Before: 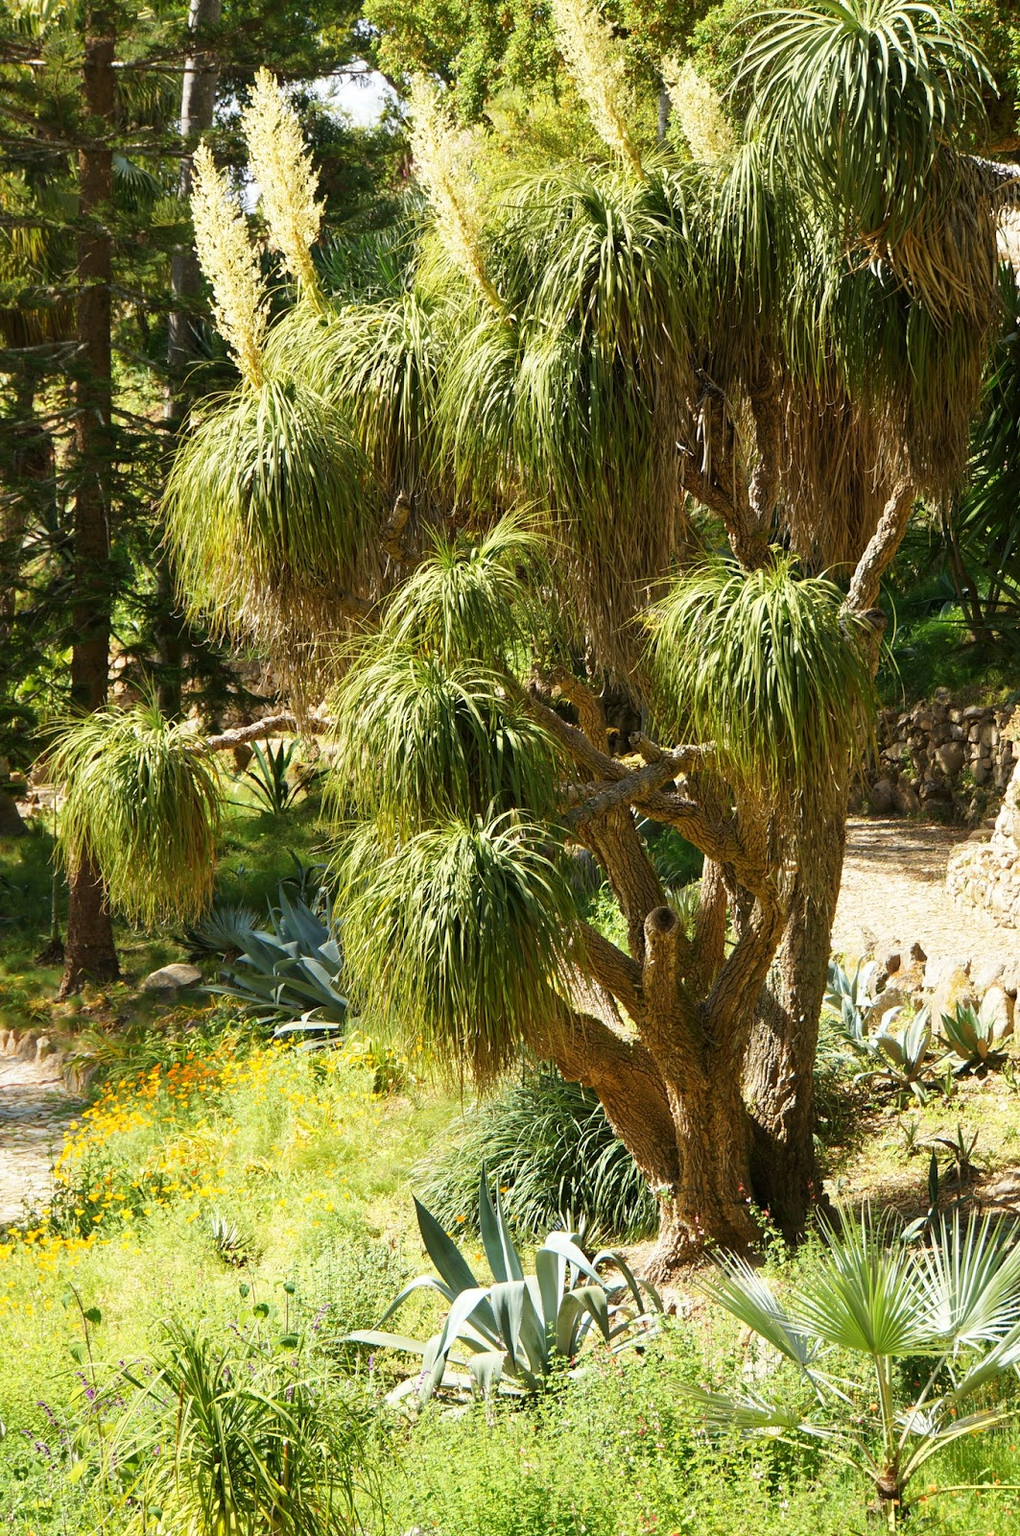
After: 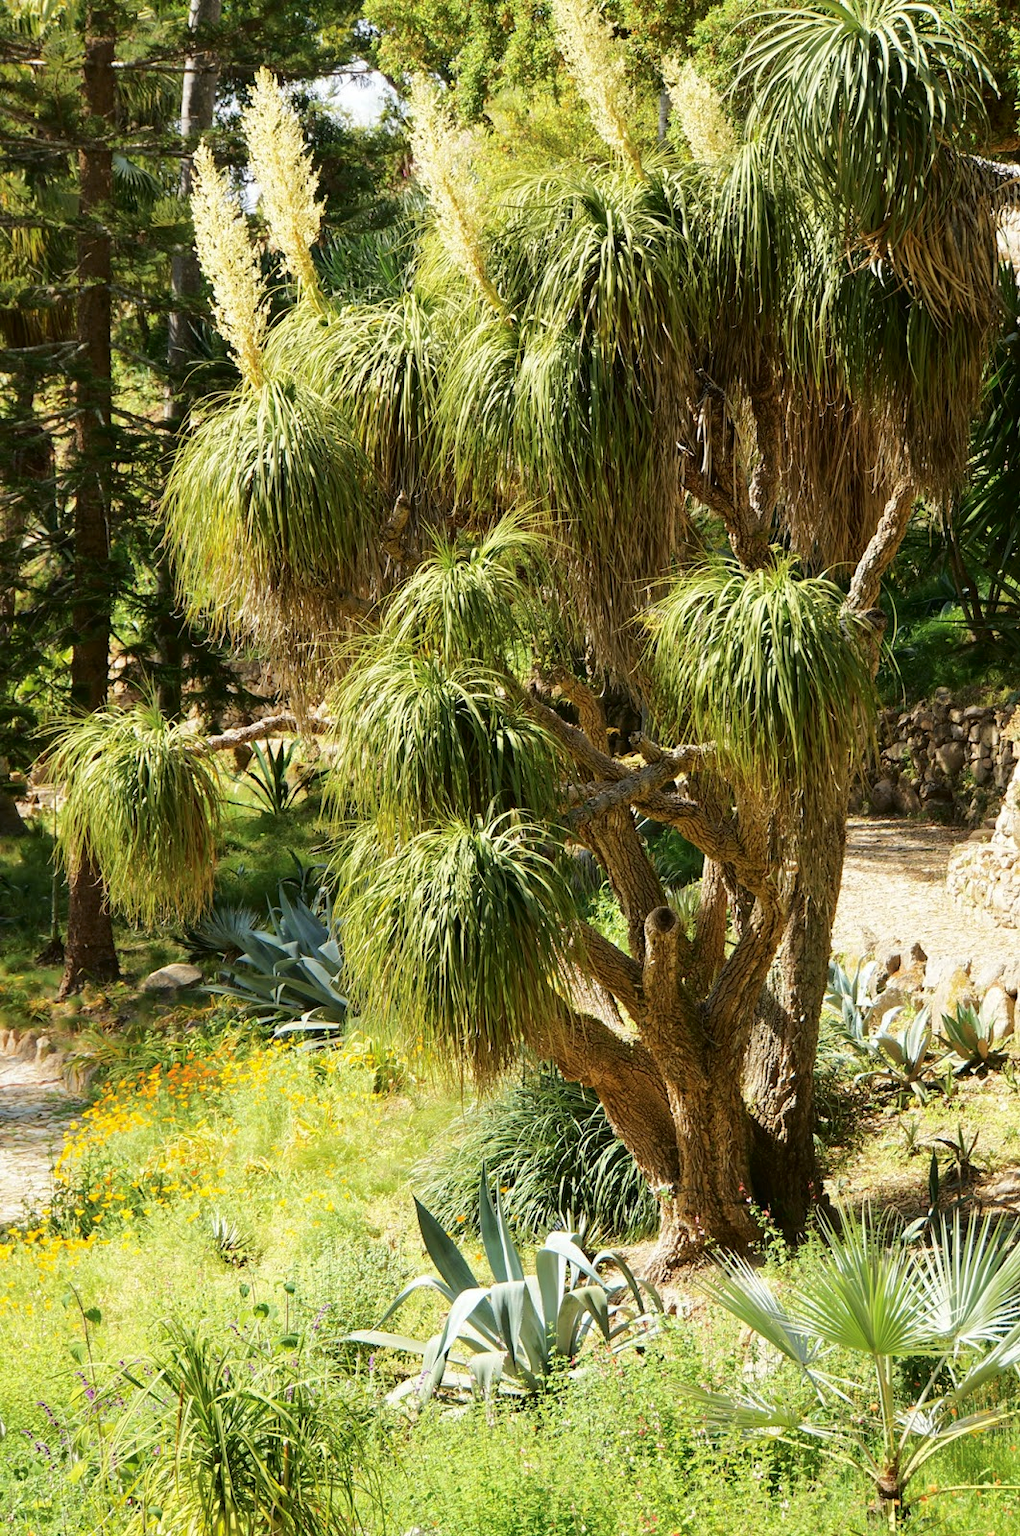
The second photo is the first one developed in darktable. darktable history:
tone curve: curves: ch0 [(0, 0) (0.003, 0.006) (0.011, 0.014) (0.025, 0.024) (0.044, 0.035) (0.069, 0.046) (0.1, 0.074) (0.136, 0.115) (0.177, 0.161) (0.224, 0.226) (0.277, 0.293) (0.335, 0.364) (0.399, 0.441) (0.468, 0.52) (0.543, 0.58) (0.623, 0.657) (0.709, 0.72) (0.801, 0.794) (0.898, 0.883) (1, 1)], color space Lab, independent channels, preserve colors none
